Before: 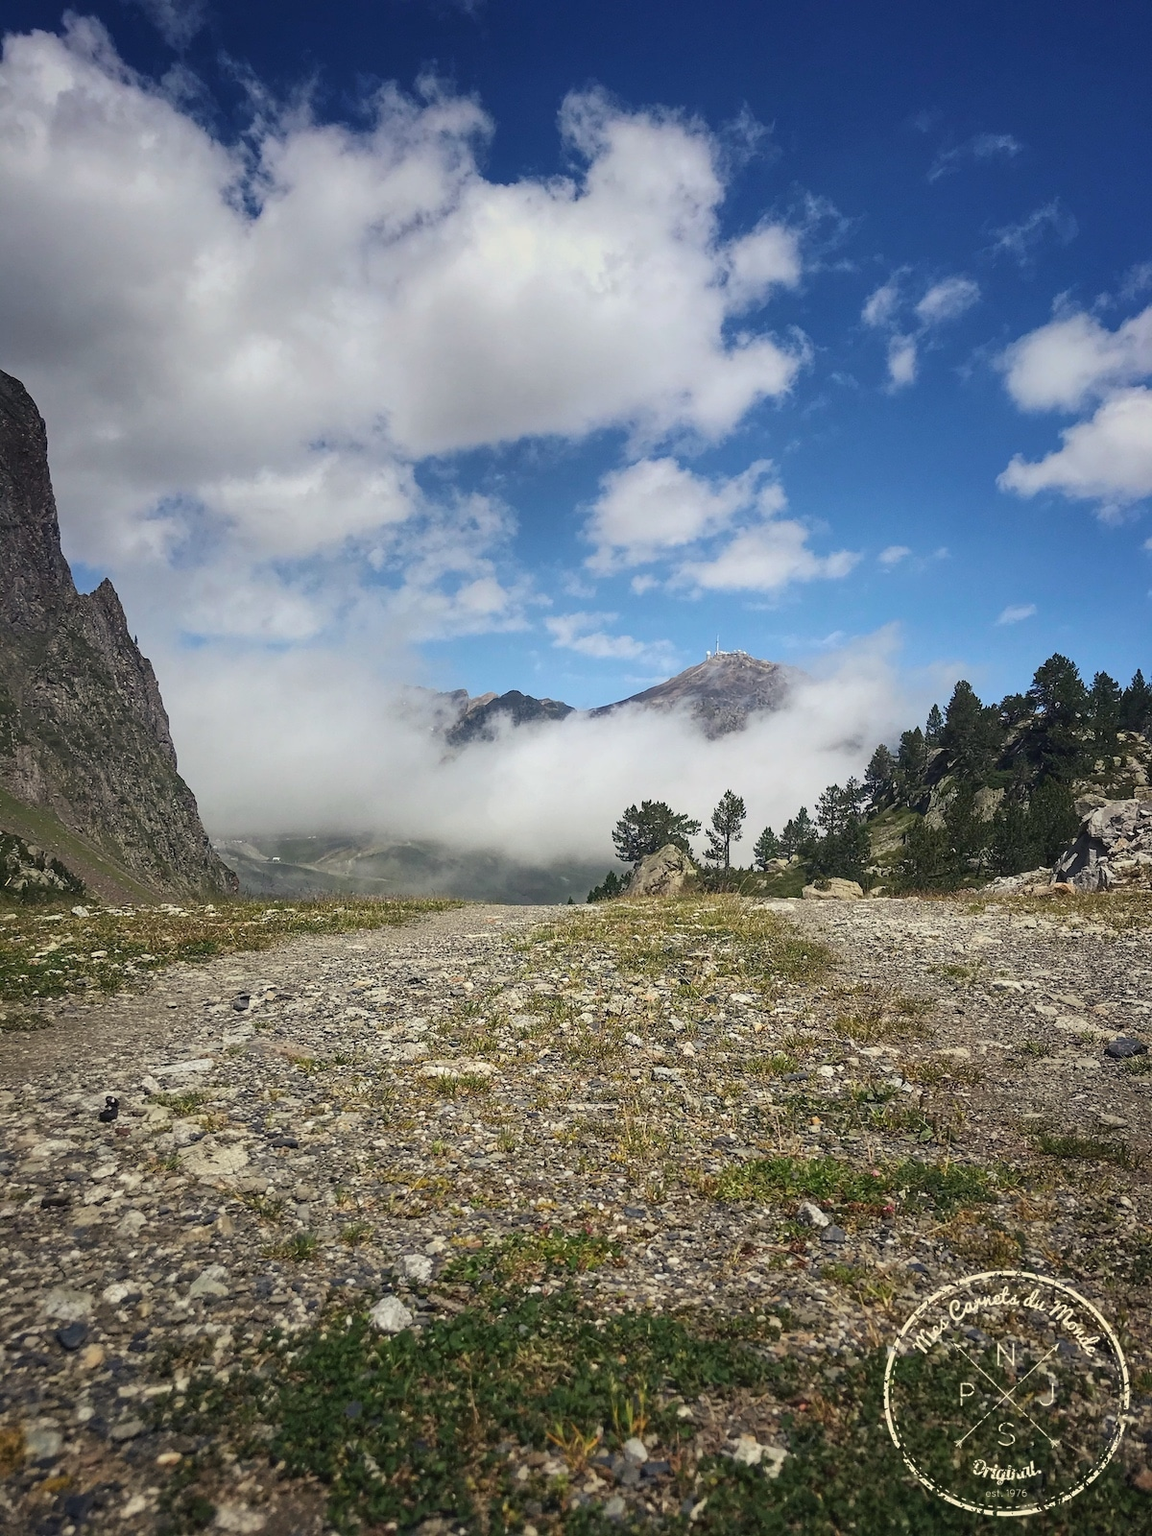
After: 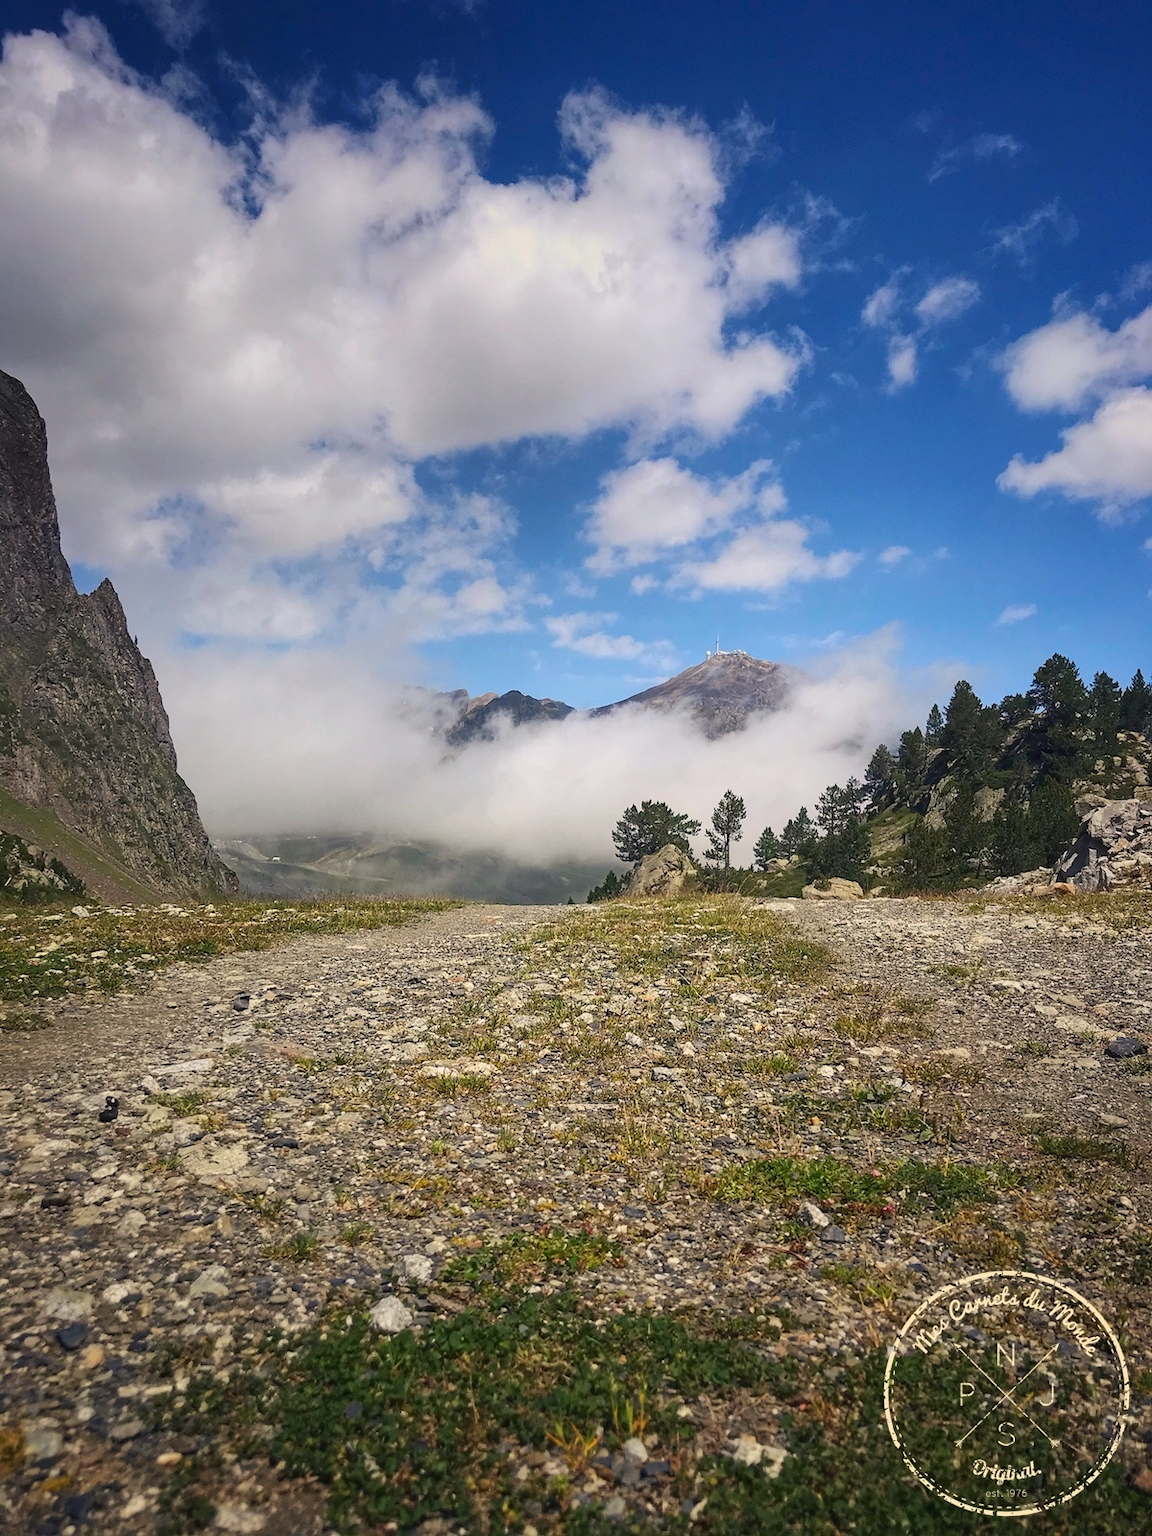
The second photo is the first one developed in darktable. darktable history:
color correction: highlights a* 3.4, highlights b* 1.68, saturation 1.17
